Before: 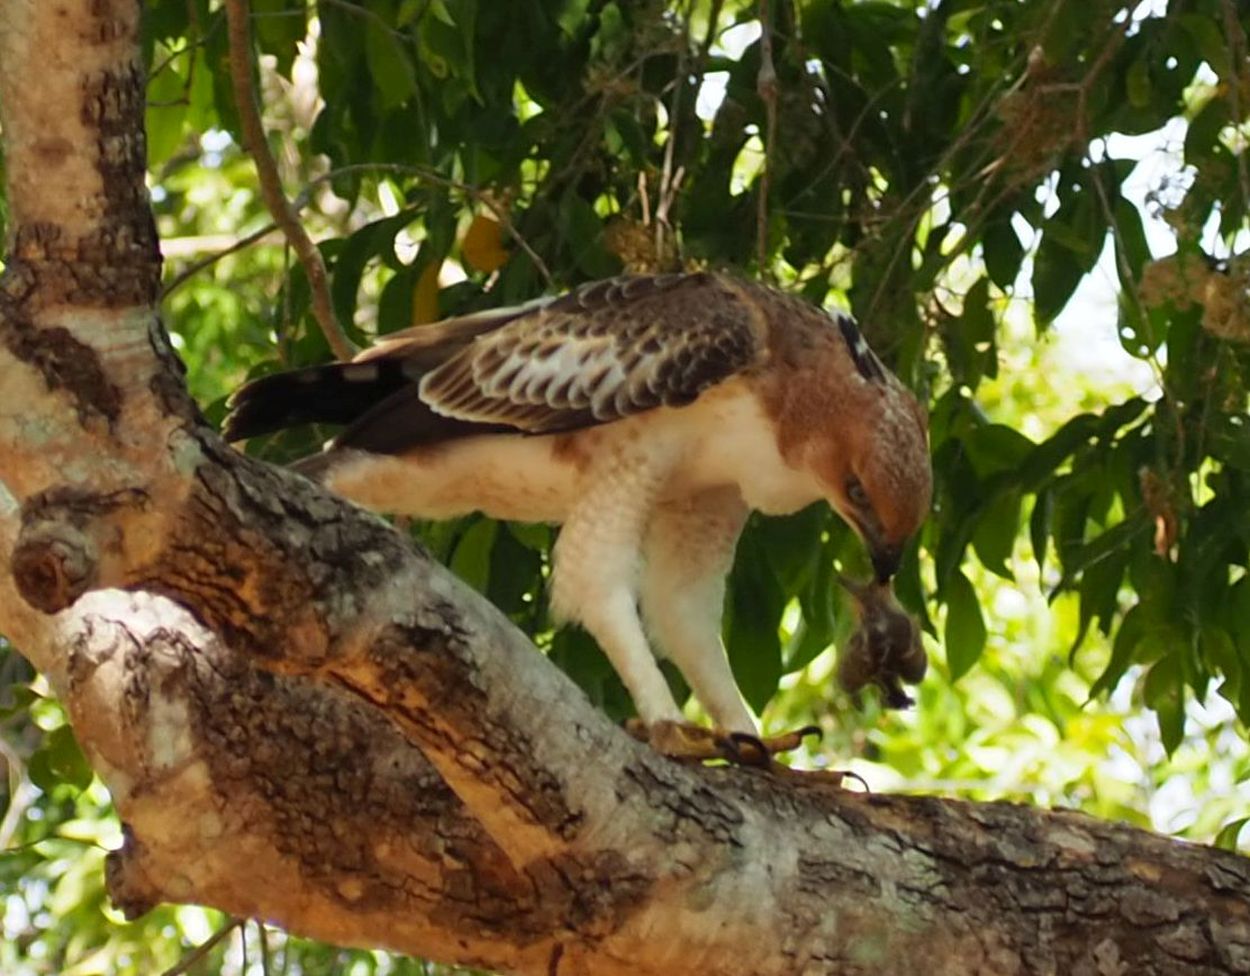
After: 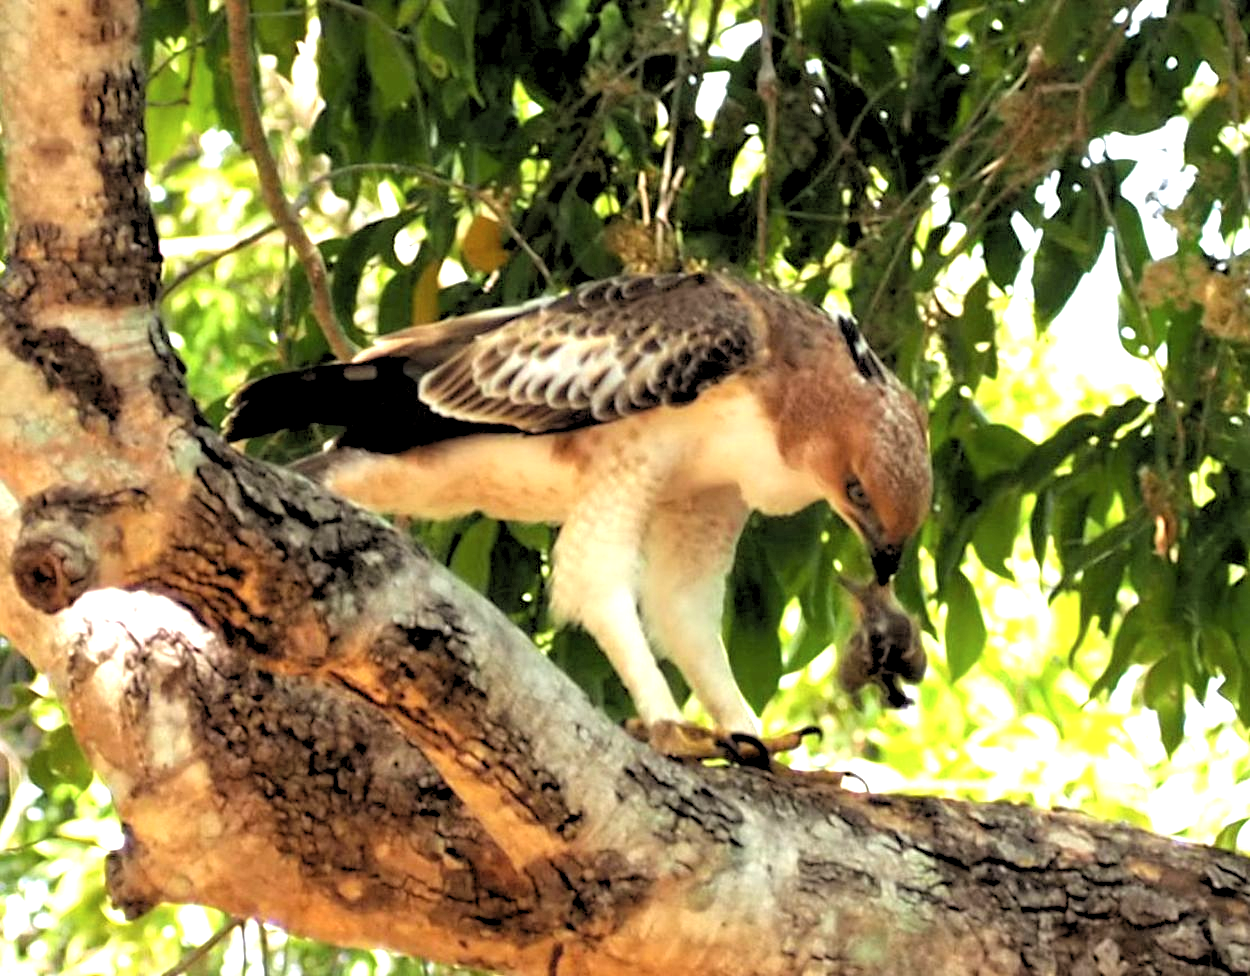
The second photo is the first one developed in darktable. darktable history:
exposure: black level correction 0, exposure 1.2 EV, compensate highlight preservation false
contrast brightness saturation: saturation -0.05
rgb levels: levels [[0.029, 0.461, 0.922], [0, 0.5, 1], [0, 0.5, 1]]
